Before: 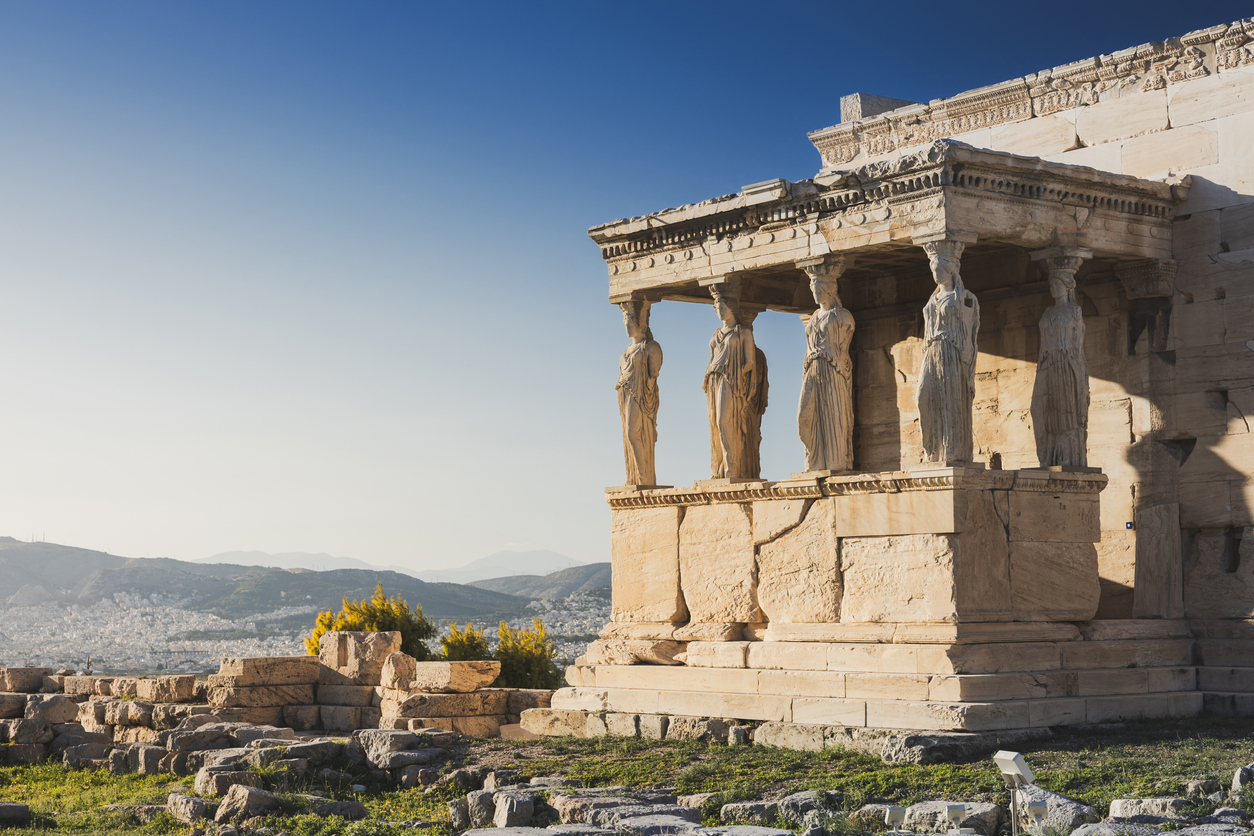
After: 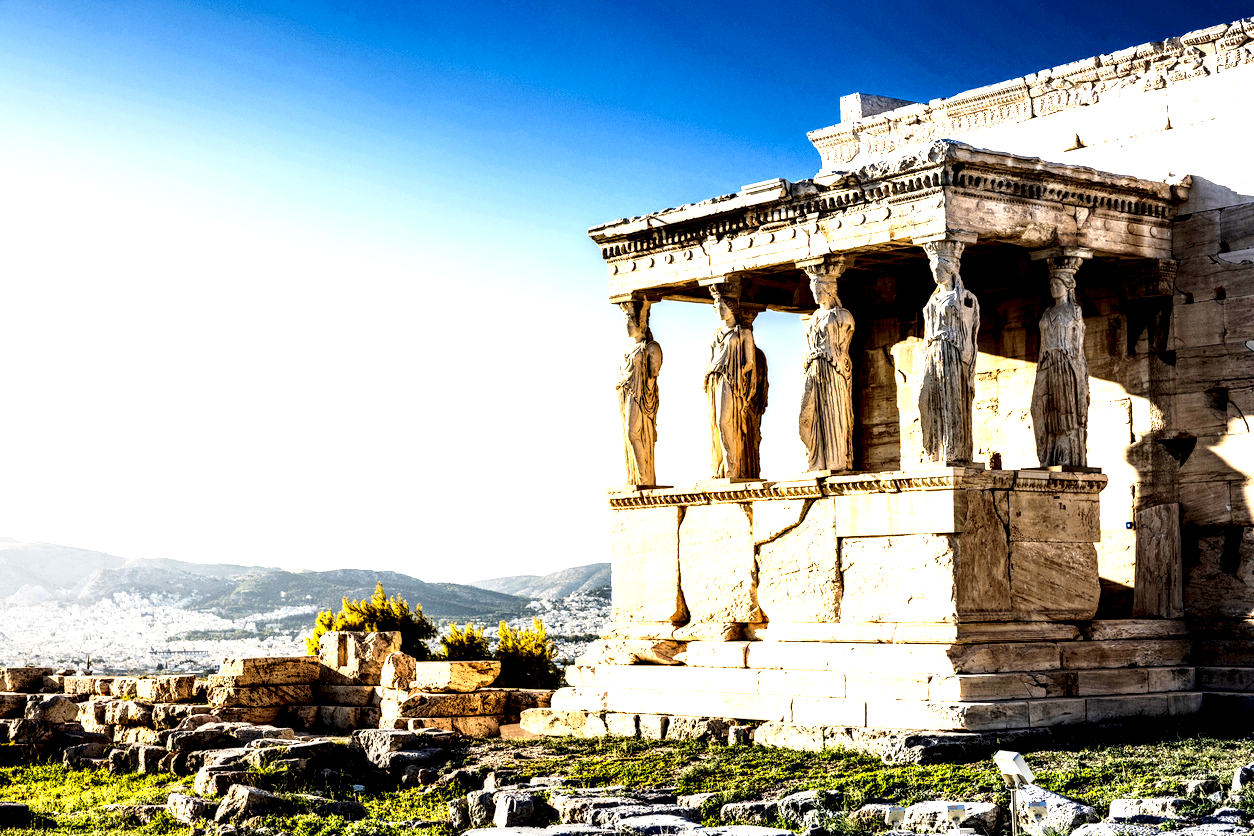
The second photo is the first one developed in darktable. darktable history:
local contrast: shadows 170%, detail 227%
base curve: curves: ch0 [(0, 0) (0.026, 0.03) (0.109, 0.232) (0.351, 0.748) (0.669, 0.968) (1, 1)], preserve colors none
contrast brightness saturation: contrast 0.177, saturation 0.306
